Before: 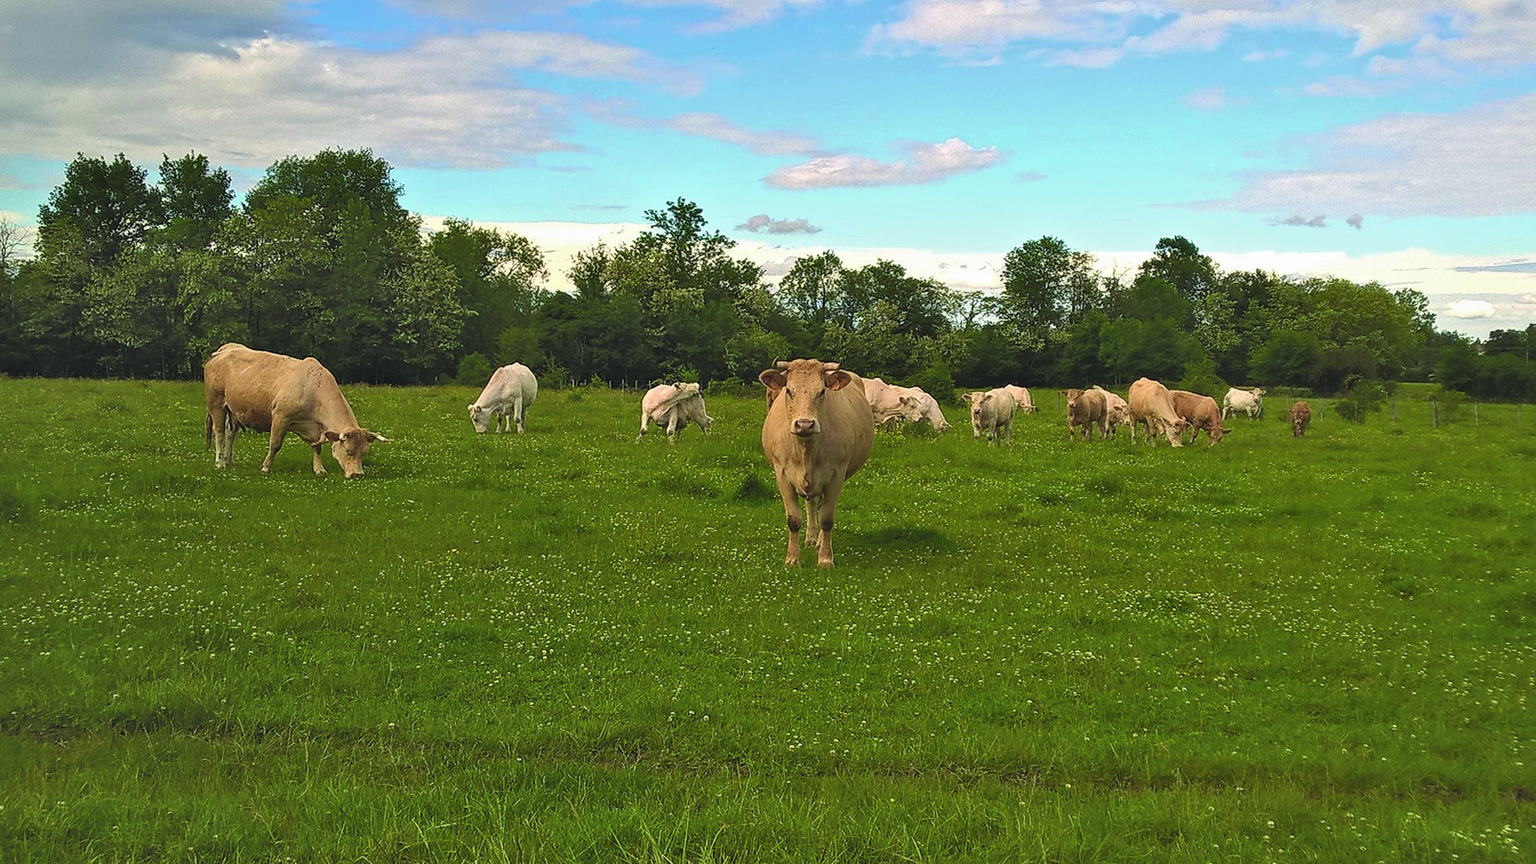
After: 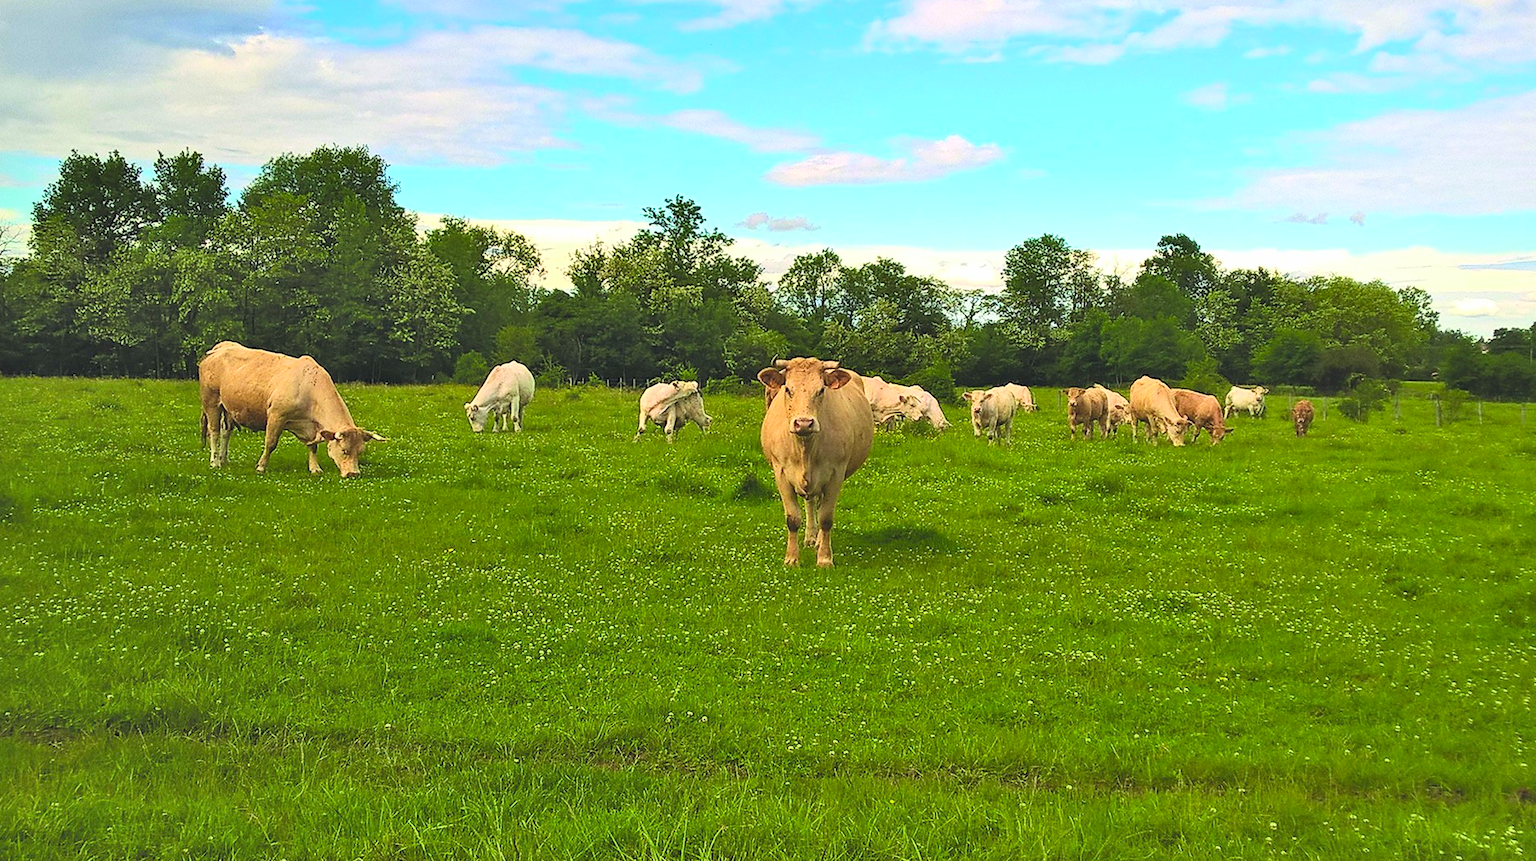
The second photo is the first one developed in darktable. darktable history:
contrast brightness saturation: contrast 0.24, brightness 0.26, saturation 0.39
crop: left 0.434%, top 0.485%, right 0.244%, bottom 0.386%
